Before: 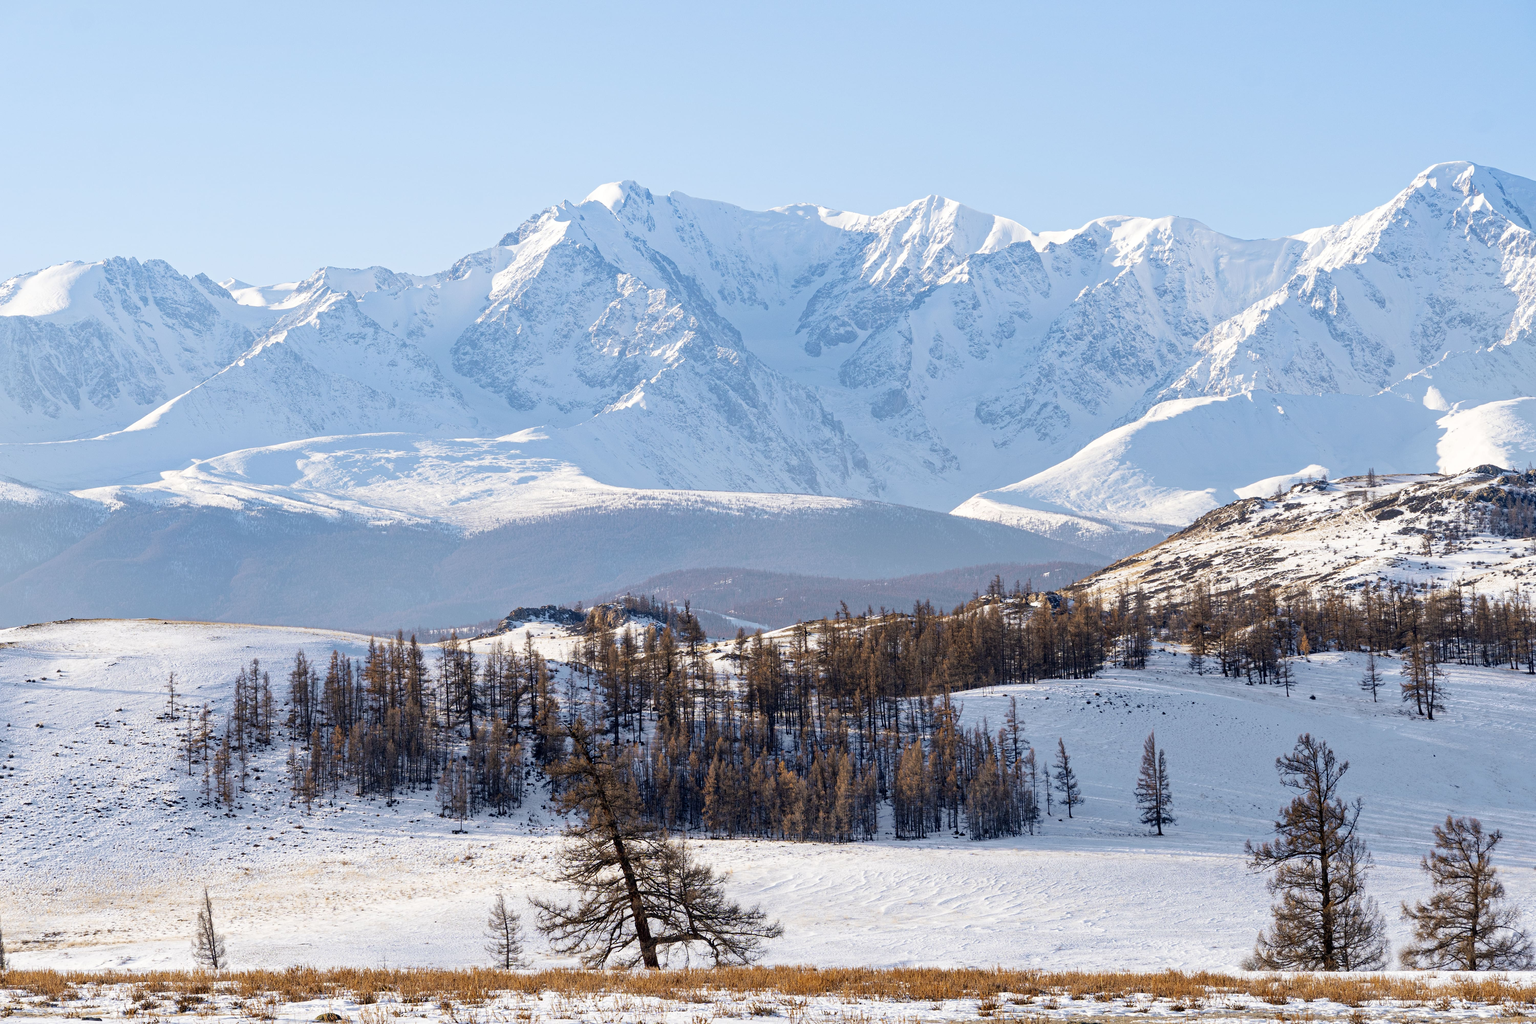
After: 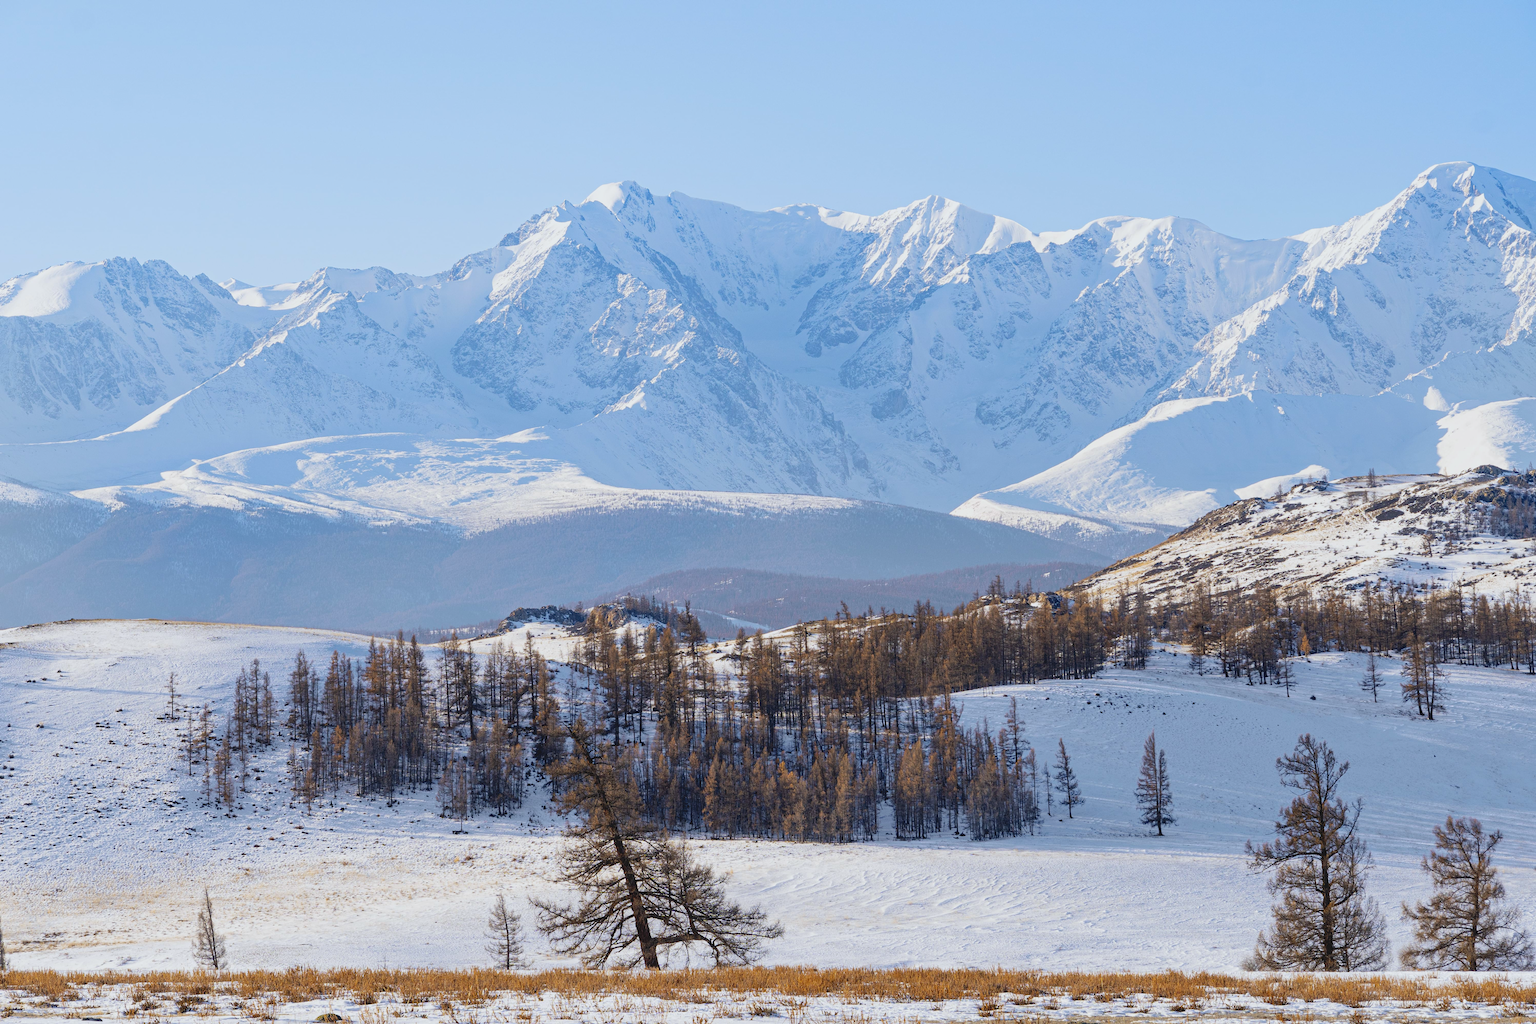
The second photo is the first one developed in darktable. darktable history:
white balance: red 0.982, blue 1.018
lowpass: radius 0.1, contrast 0.85, saturation 1.1, unbound 0
